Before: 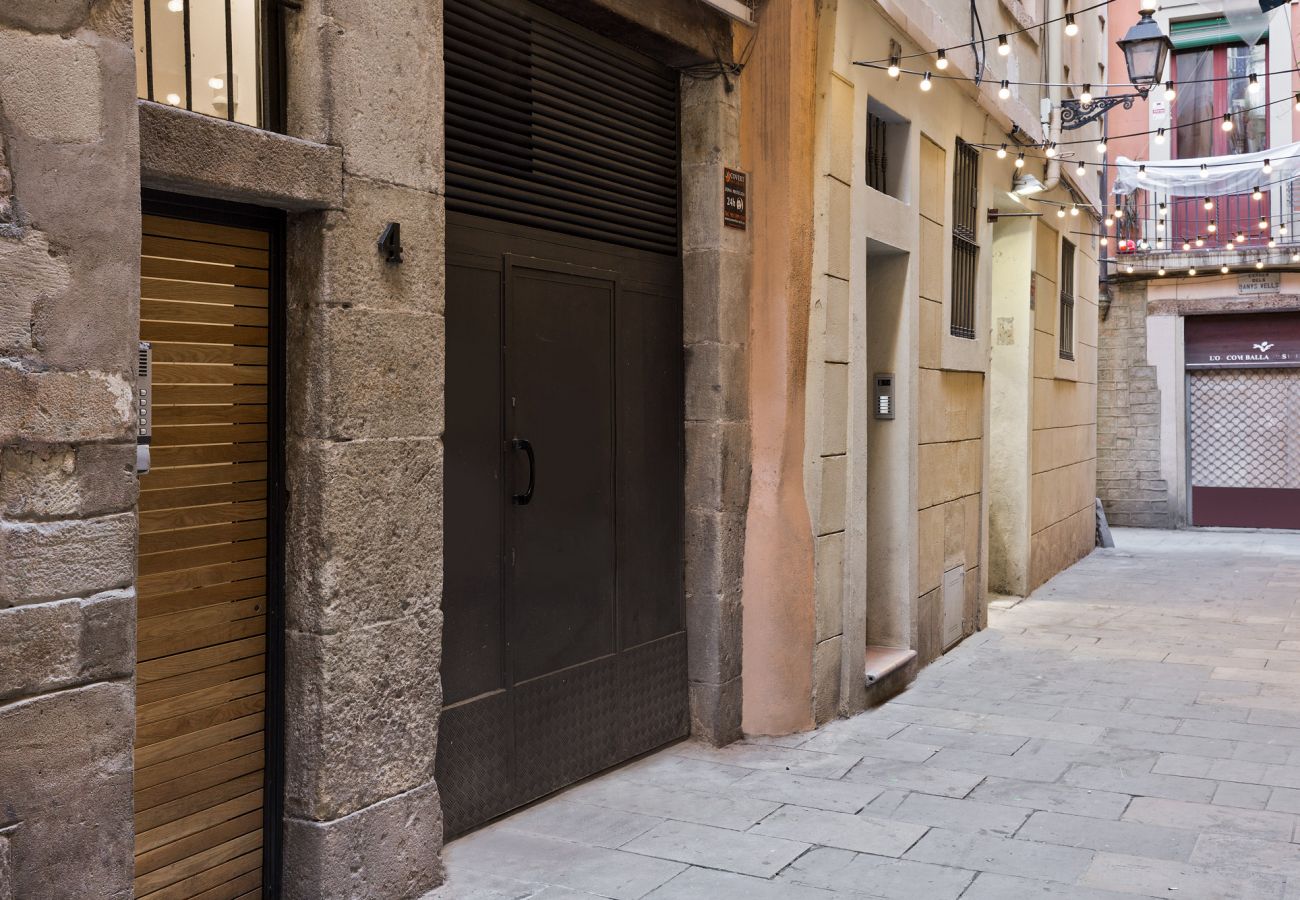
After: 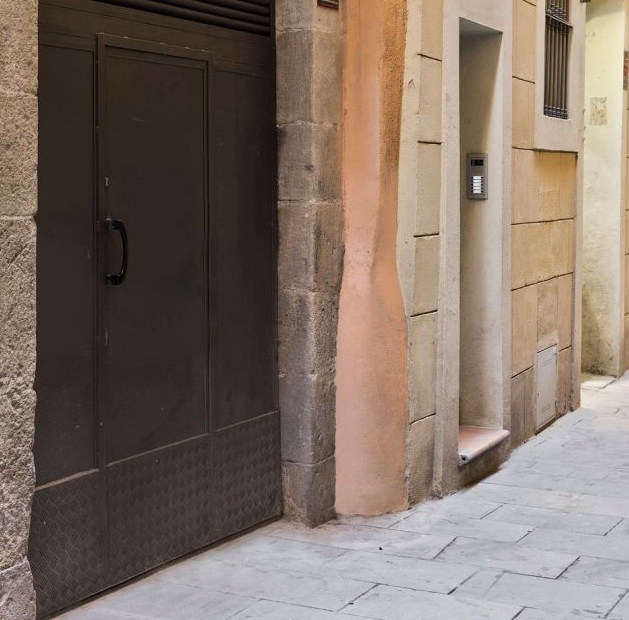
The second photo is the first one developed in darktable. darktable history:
contrast brightness saturation: contrast 0.074, brightness 0.076, saturation 0.18
crop: left 31.314%, top 24.538%, right 20.285%, bottom 6.549%
